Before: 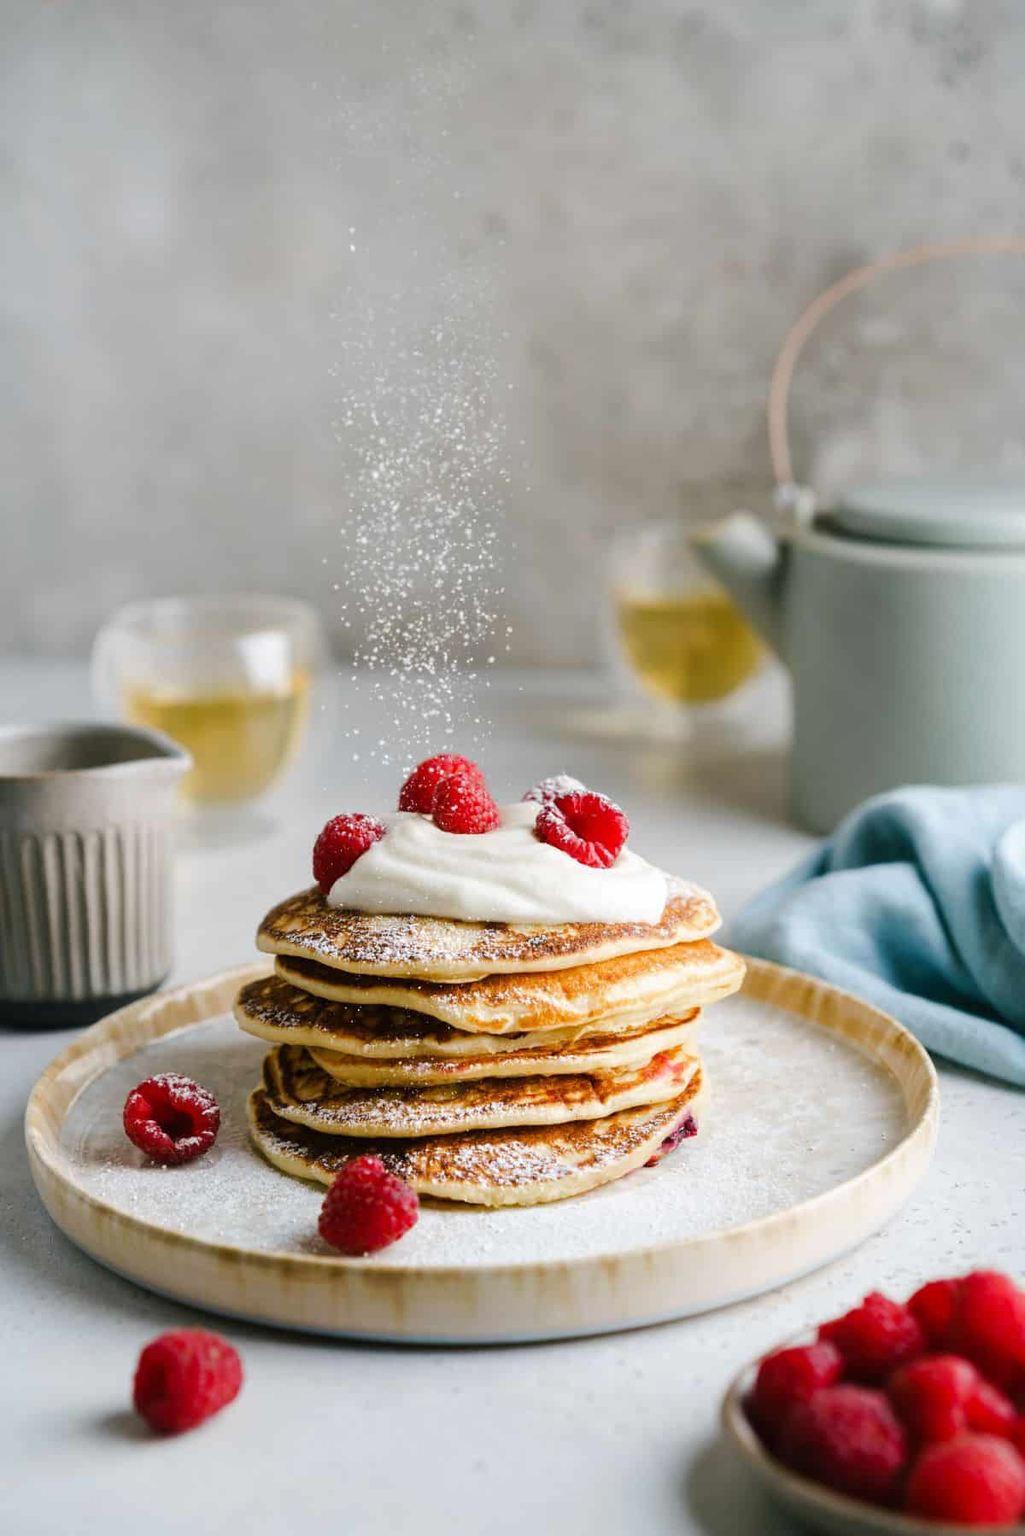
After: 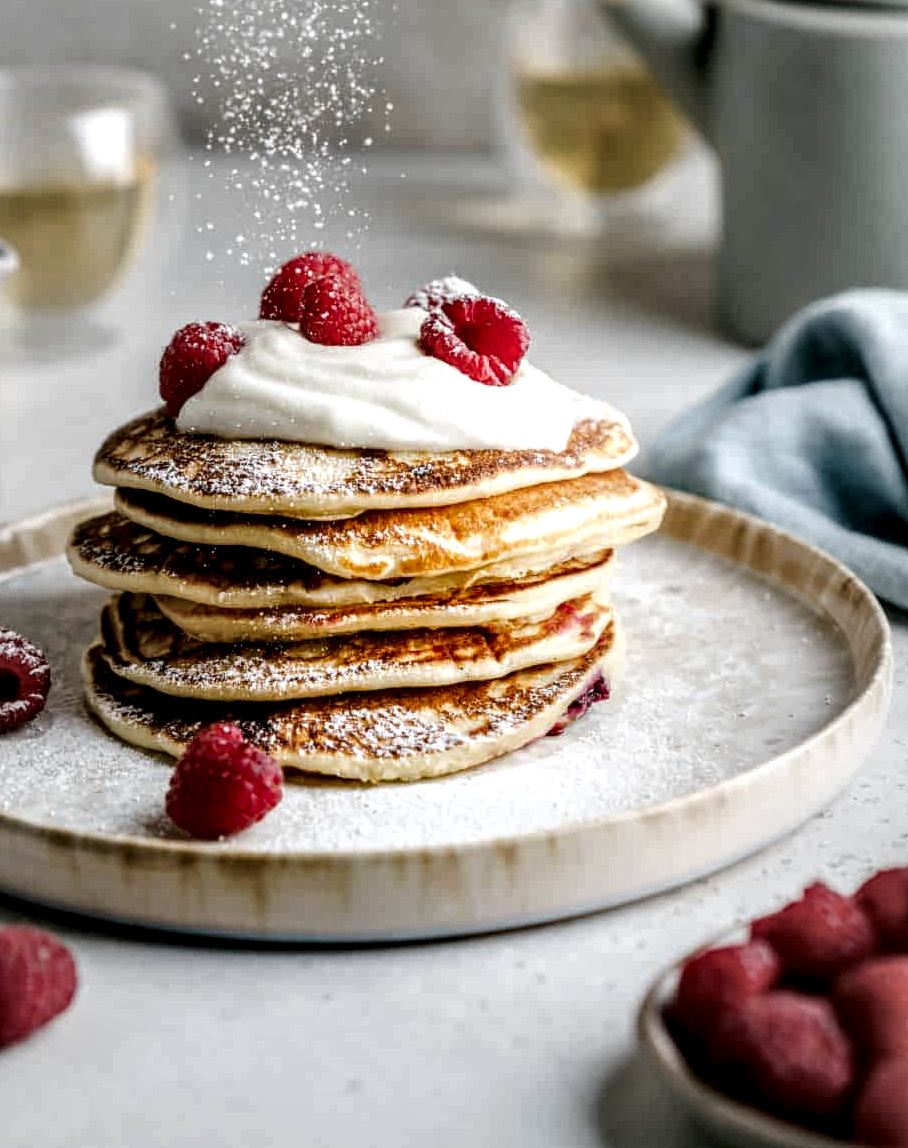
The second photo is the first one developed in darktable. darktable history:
vignetting: fall-off start 18.21%, fall-off radius 137.95%, brightness -0.207, center (-0.078, 0.066), width/height ratio 0.62, shape 0.59
crop and rotate: left 17.299%, top 35.115%, right 7.015%, bottom 1.024%
local contrast: highlights 19%, detail 186%
